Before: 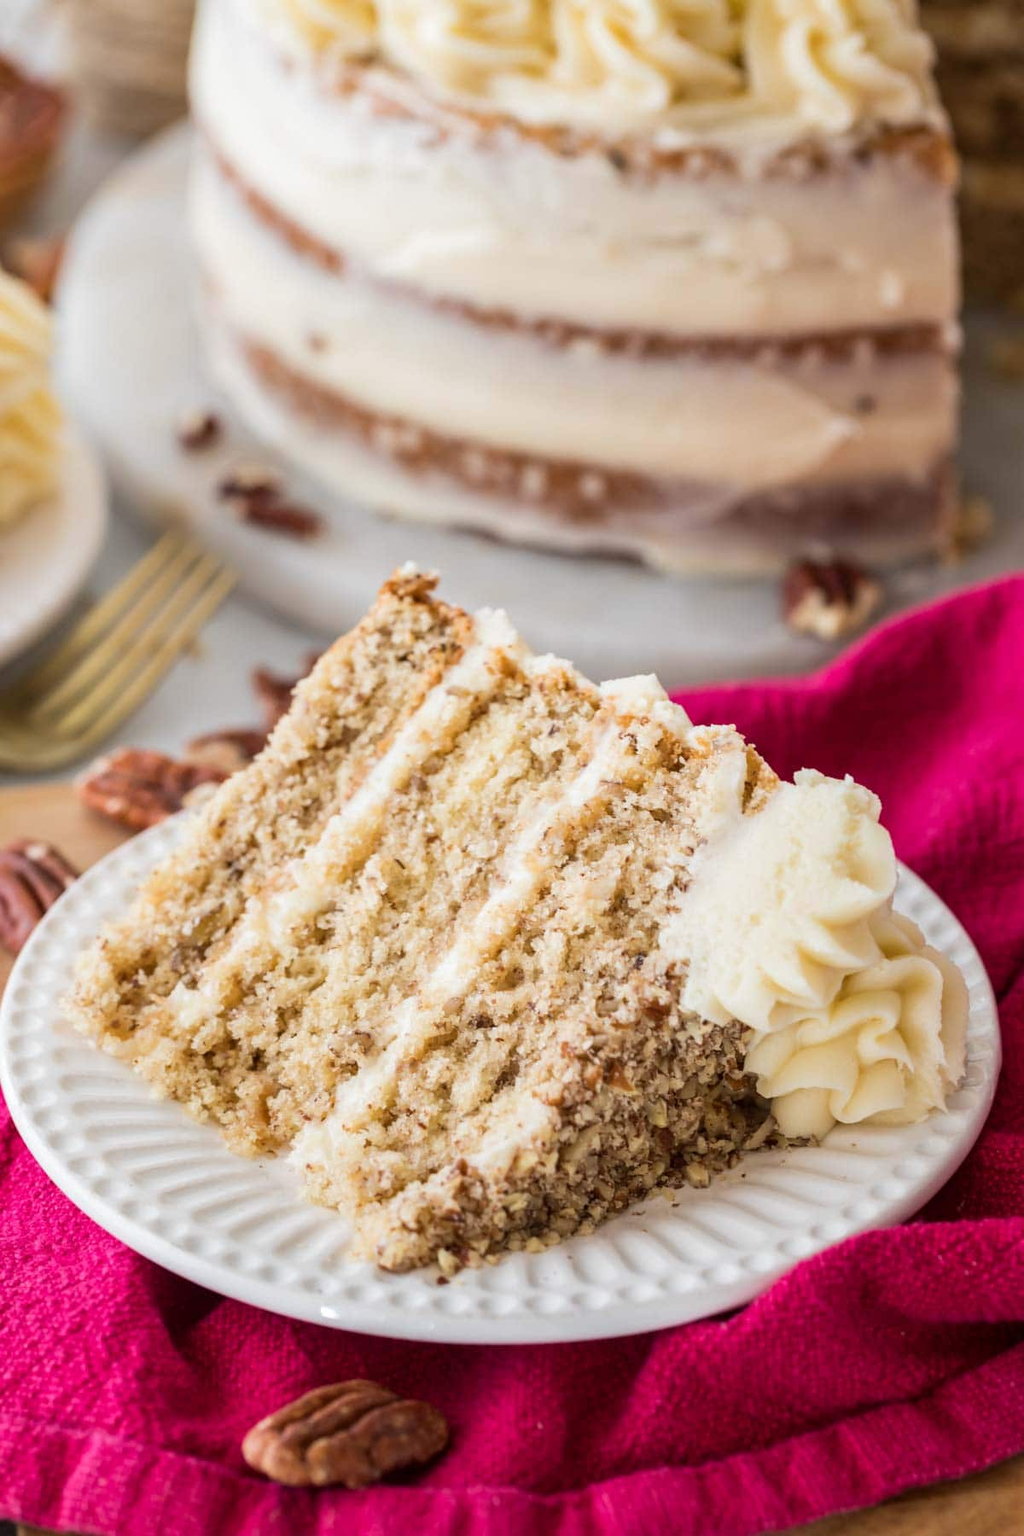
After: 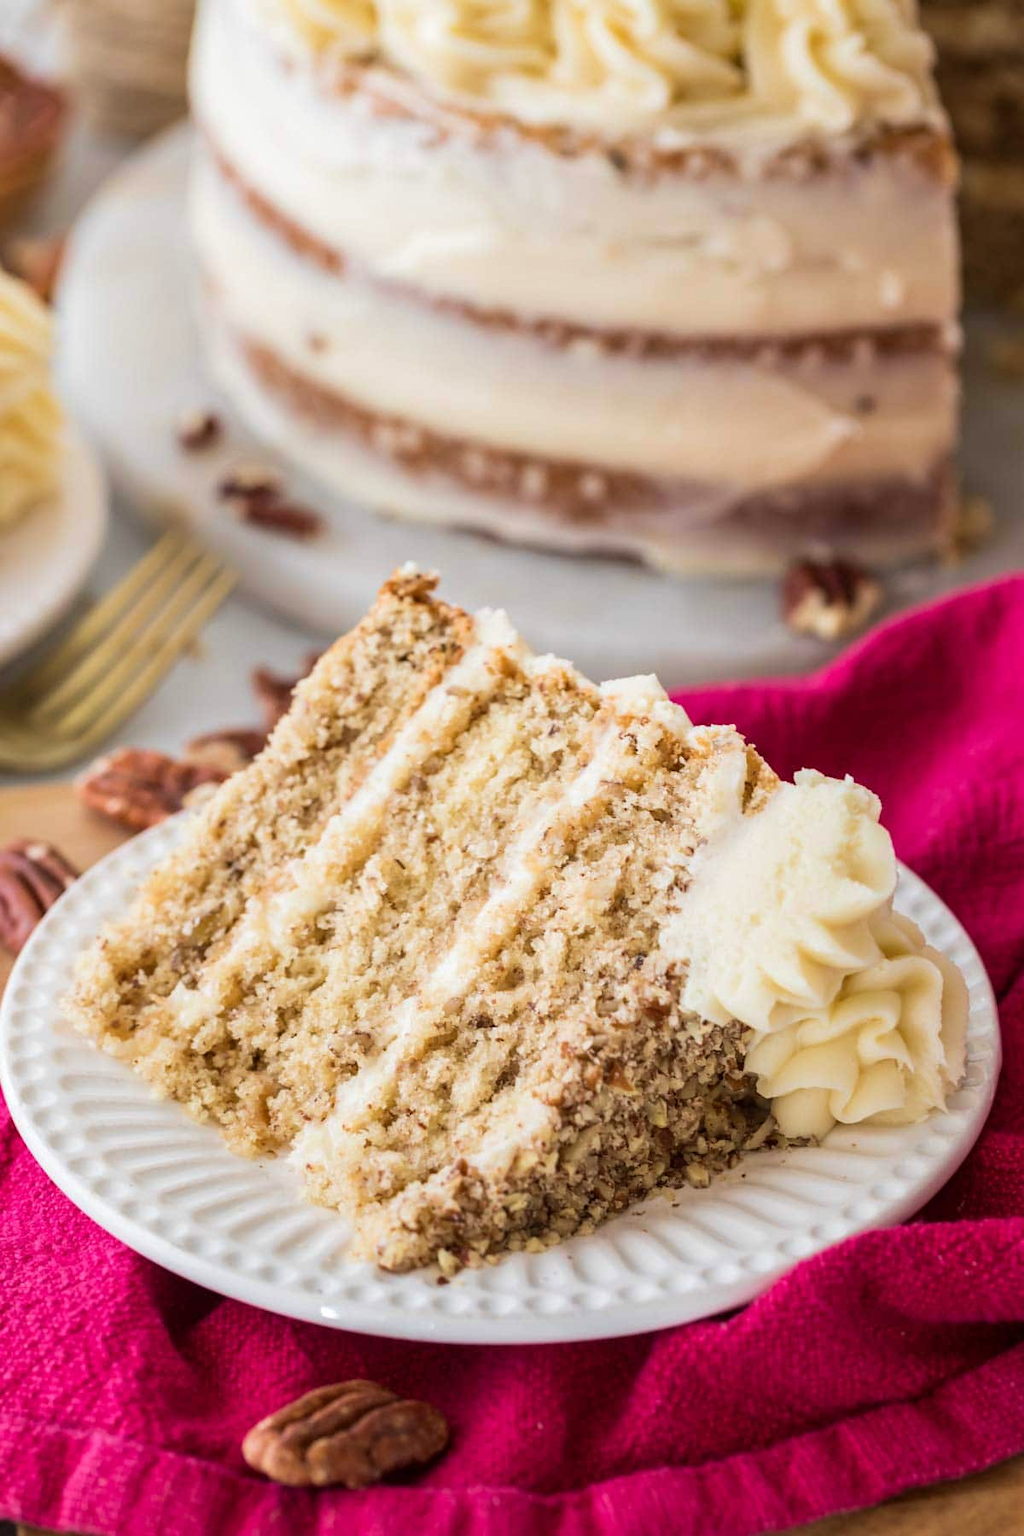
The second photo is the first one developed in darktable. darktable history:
velvia: strength 17%
